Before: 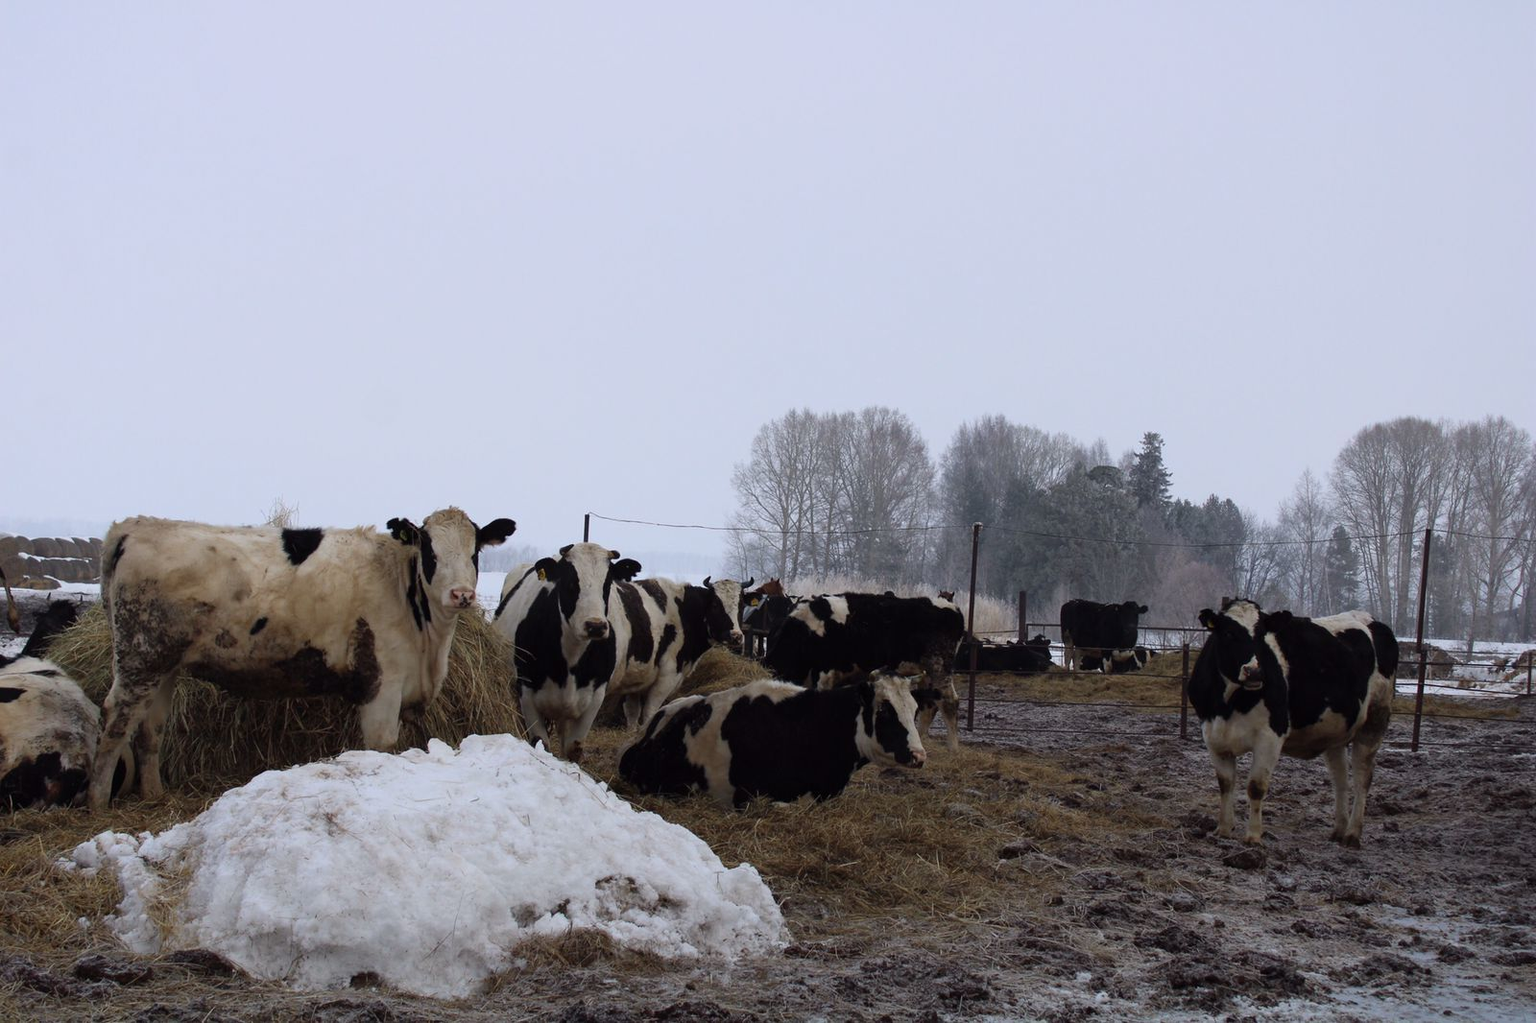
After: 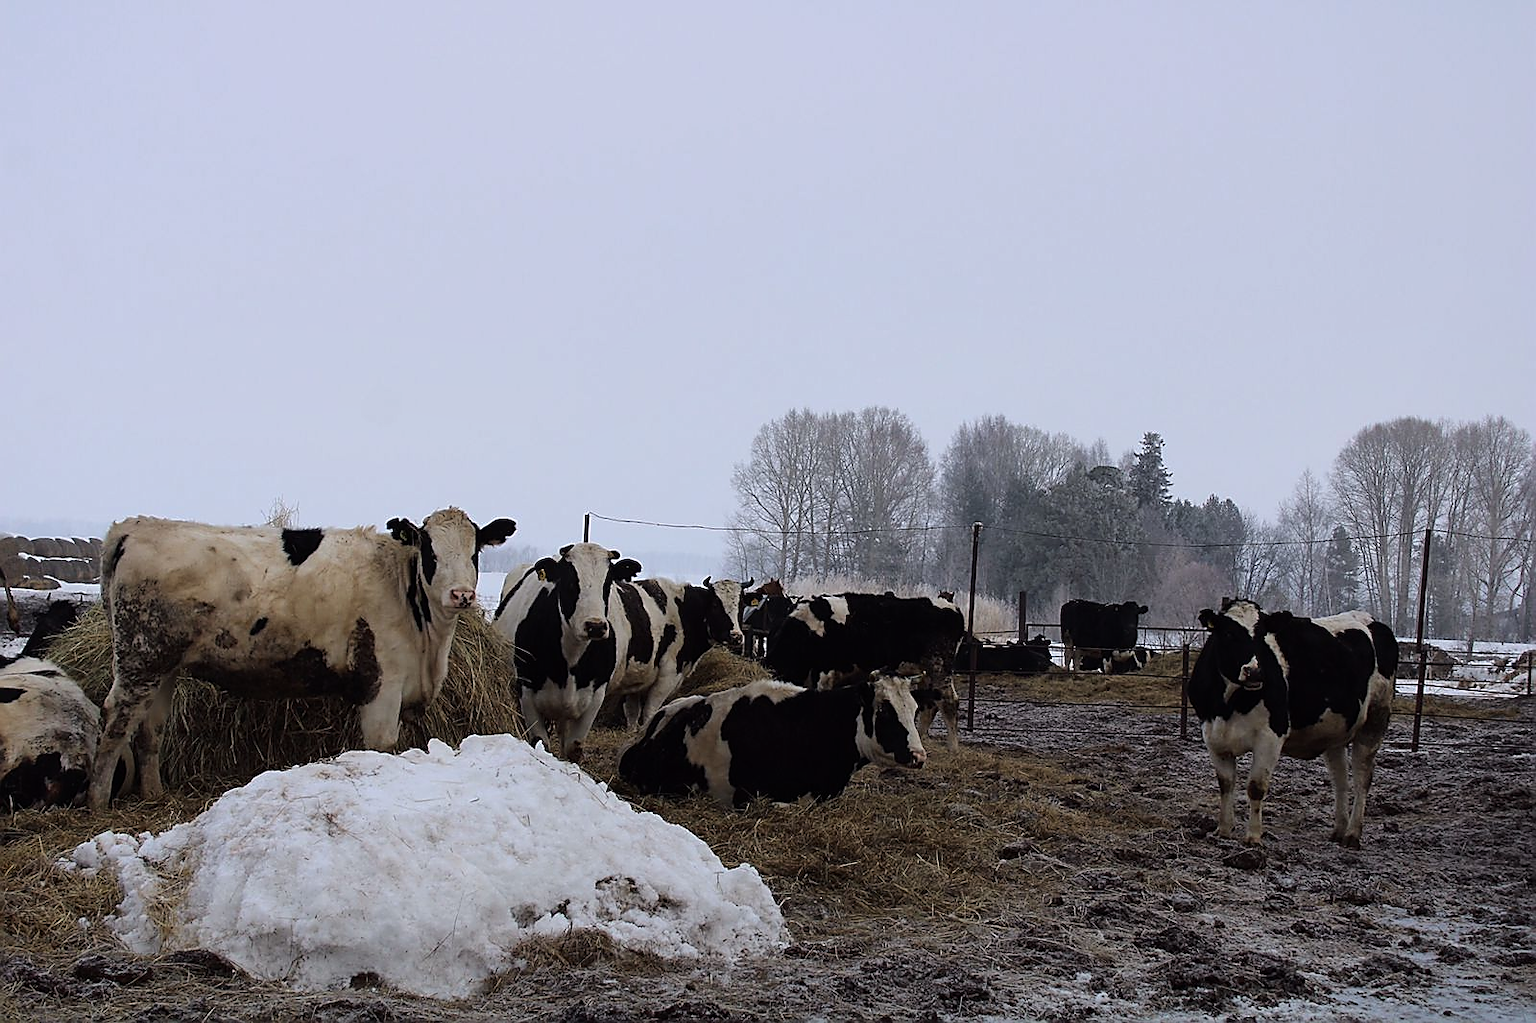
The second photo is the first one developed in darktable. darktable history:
sharpen: radius 1.4, amount 1.25, threshold 0.7
tone curve: curves: ch0 [(0, 0) (0.08, 0.056) (0.4, 0.4) (0.6, 0.612) (0.92, 0.924) (1, 1)], color space Lab, linked channels, preserve colors none
shadows and highlights: shadows 10, white point adjustment 1, highlights -40
